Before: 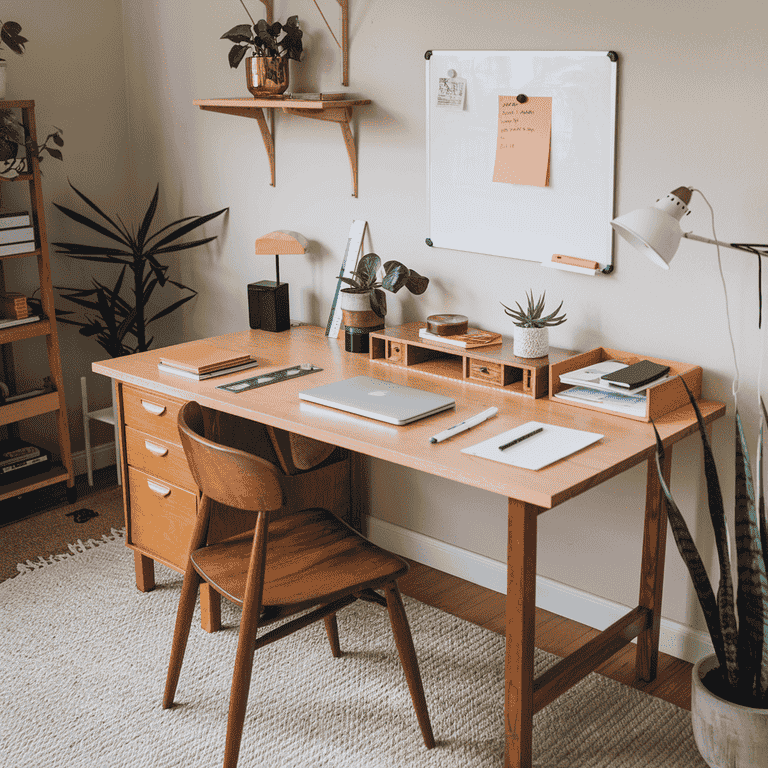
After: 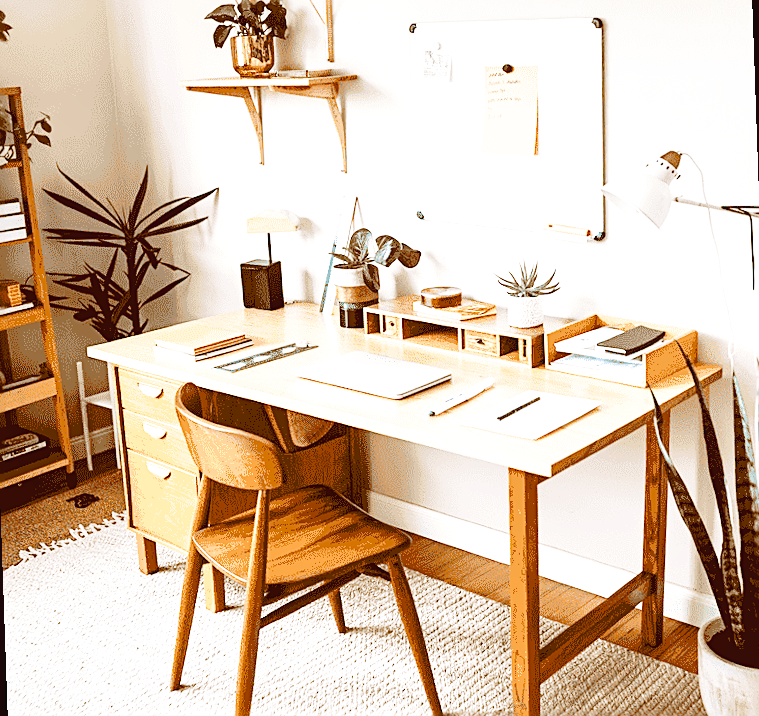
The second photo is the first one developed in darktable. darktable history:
white balance: red 1.009, blue 0.985
sharpen: on, module defaults
exposure: black level correction 0, exposure 0.7 EV, compensate exposure bias true, compensate highlight preservation false
base curve: curves: ch0 [(0, 0.003) (0.001, 0.002) (0.006, 0.004) (0.02, 0.022) (0.048, 0.086) (0.094, 0.234) (0.162, 0.431) (0.258, 0.629) (0.385, 0.8) (0.548, 0.918) (0.751, 0.988) (1, 1)], preserve colors none
local contrast: mode bilateral grid, contrast 20, coarseness 50, detail 120%, midtone range 0.2
rotate and perspective: rotation -2°, crop left 0.022, crop right 0.978, crop top 0.049, crop bottom 0.951
color balance: lift [1, 1.015, 1.004, 0.985], gamma [1, 0.958, 0.971, 1.042], gain [1, 0.956, 0.977, 1.044]
rgb levels: preserve colors max RGB
